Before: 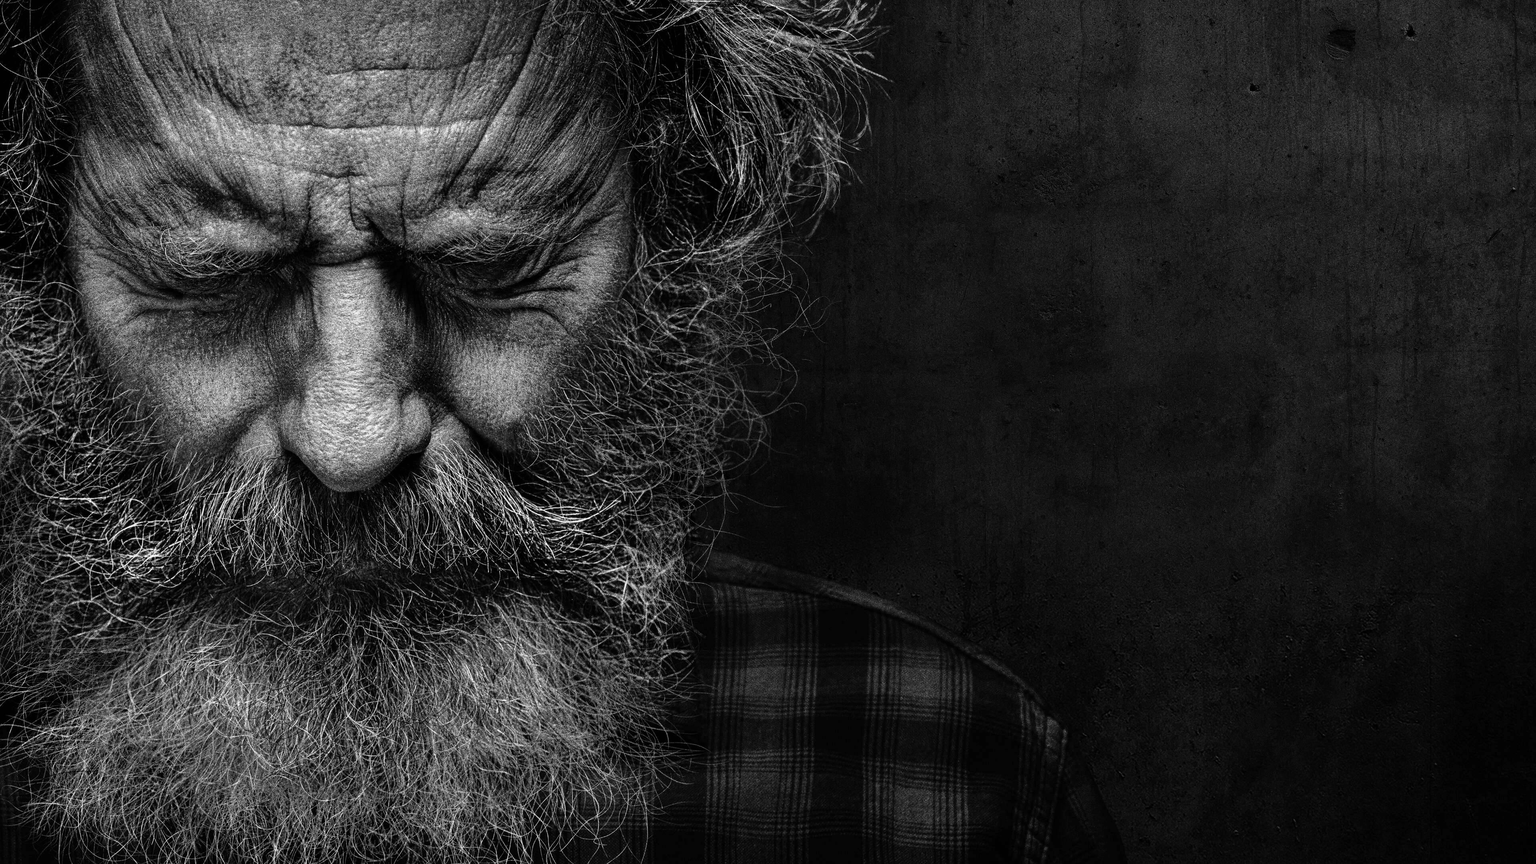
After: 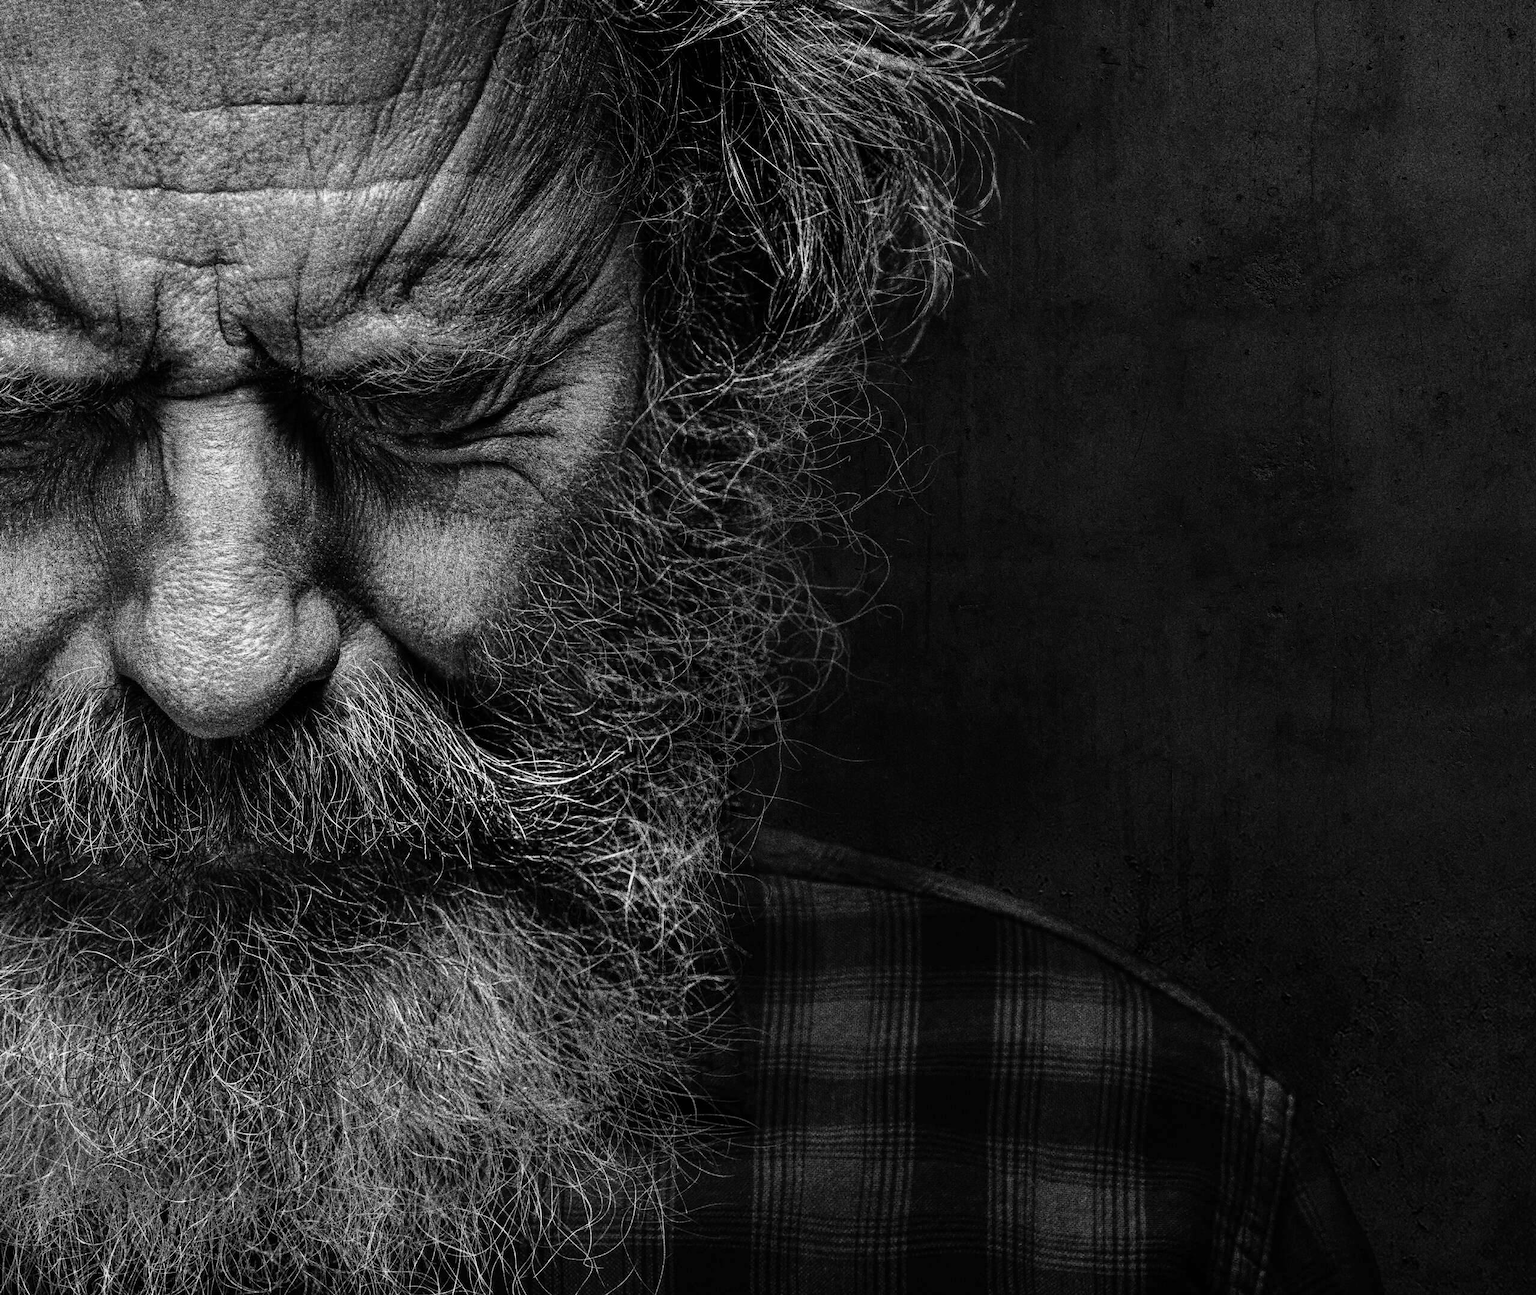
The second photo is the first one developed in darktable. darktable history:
crop and rotate: left 13.342%, right 19.991%
contrast brightness saturation: saturation -0.05
